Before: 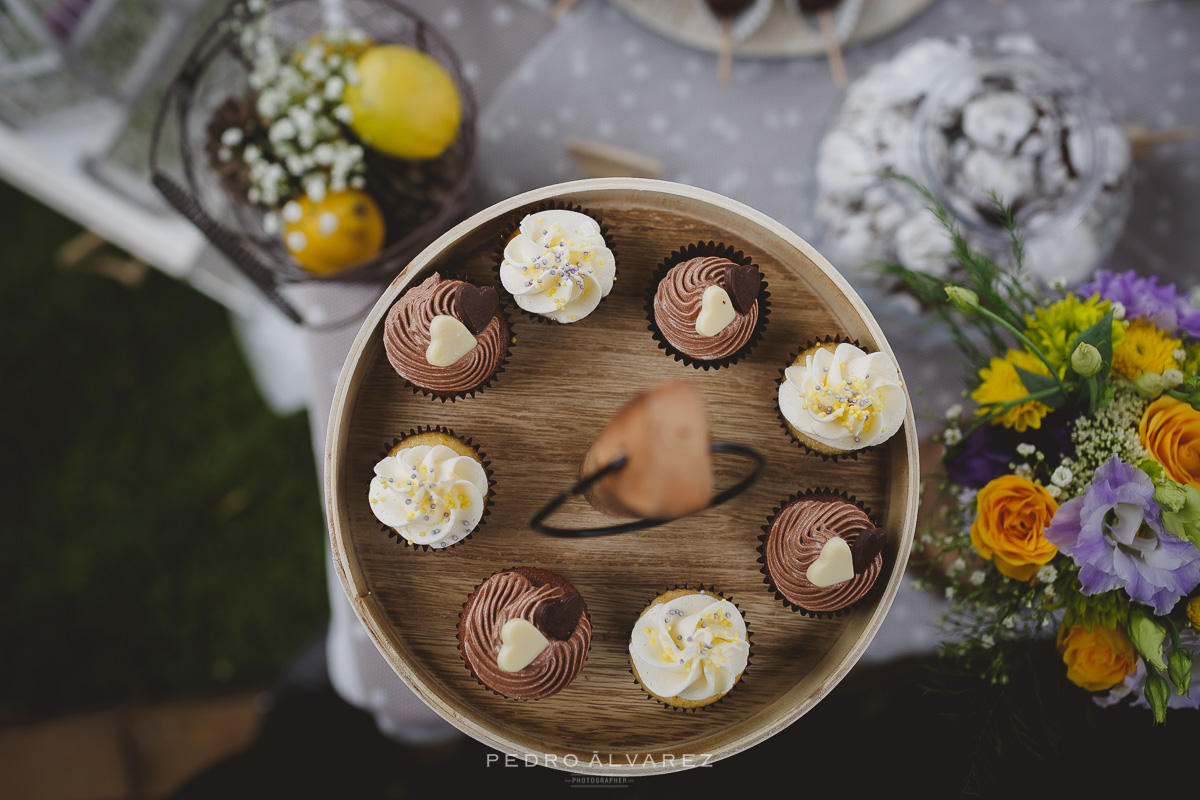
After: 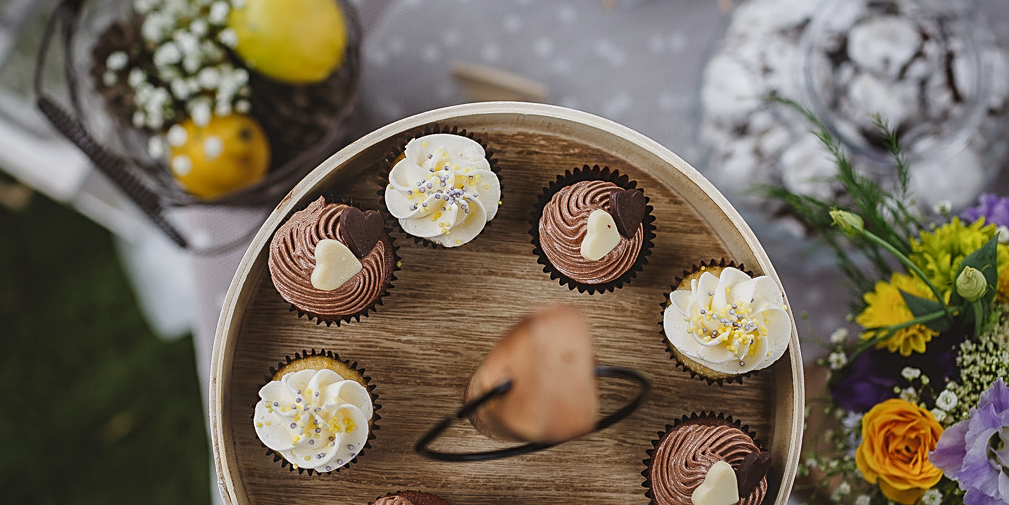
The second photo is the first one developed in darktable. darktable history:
local contrast: on, module defaults
crop and rotate: left 9.63%, top 9.517%, right 6.212%, bottom 27.325%
sharpen: on, module defaults
